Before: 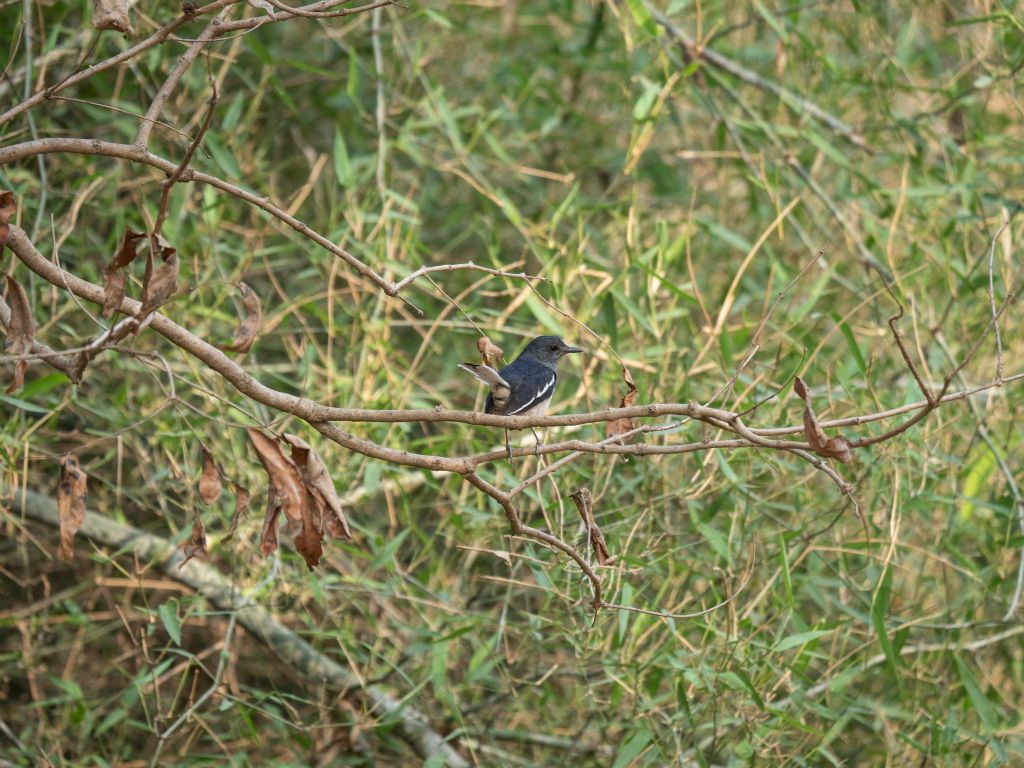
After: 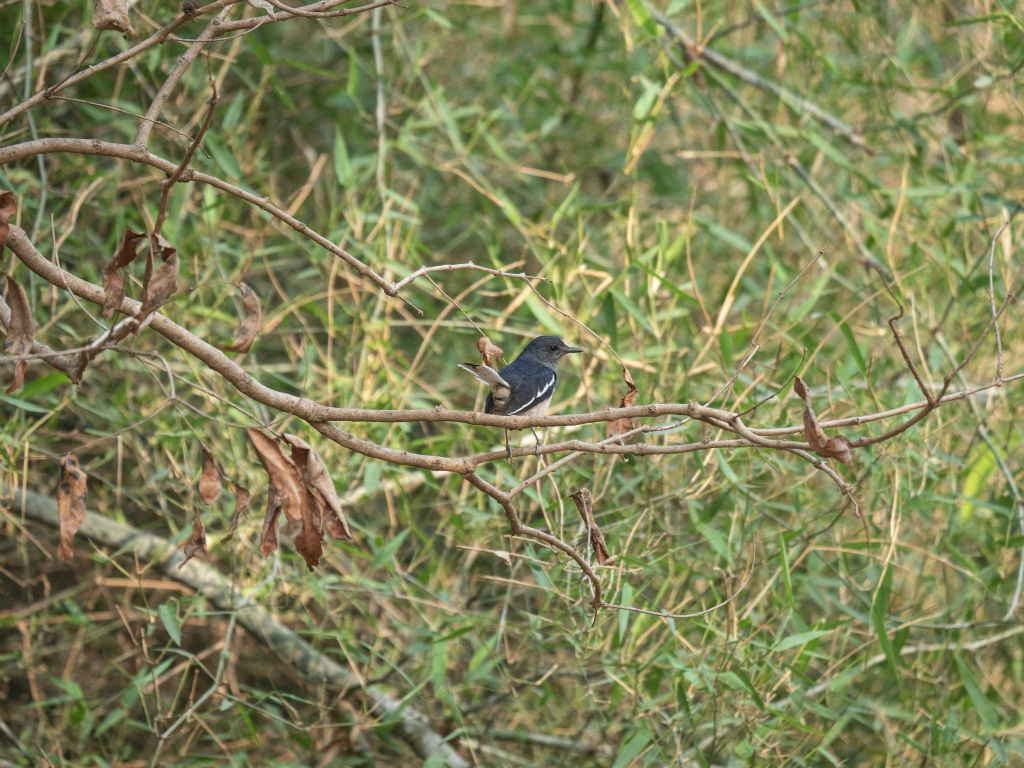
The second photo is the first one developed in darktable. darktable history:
exposure: black level correction -0.005, exposure 0.054 EV, compensate highlight preservation false
